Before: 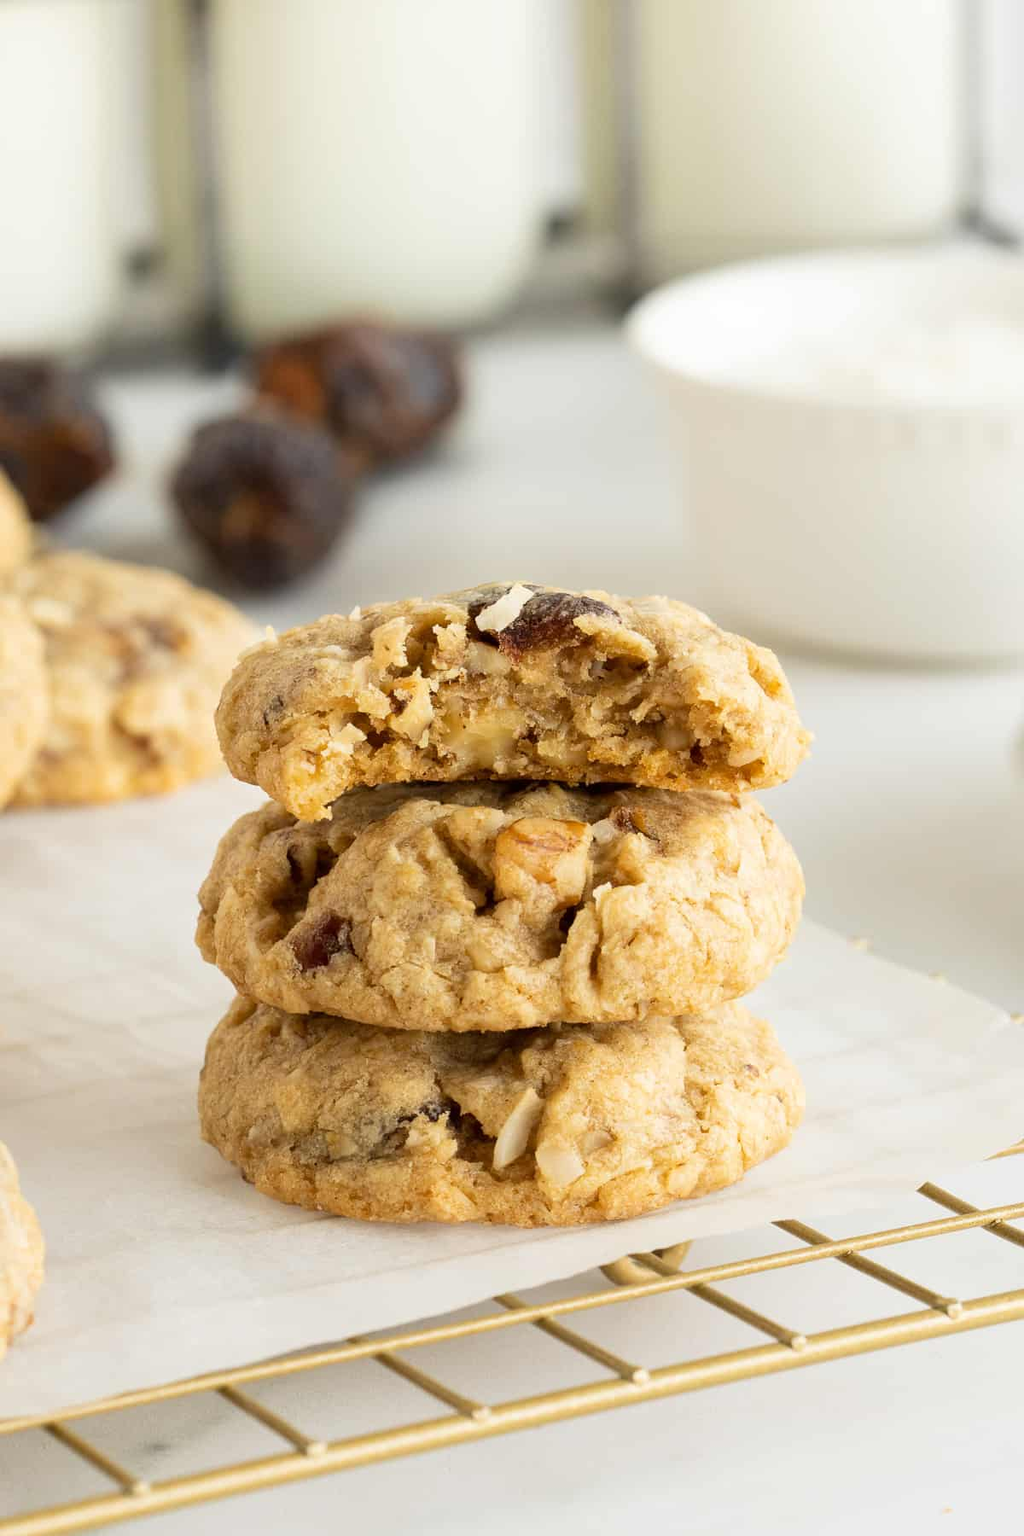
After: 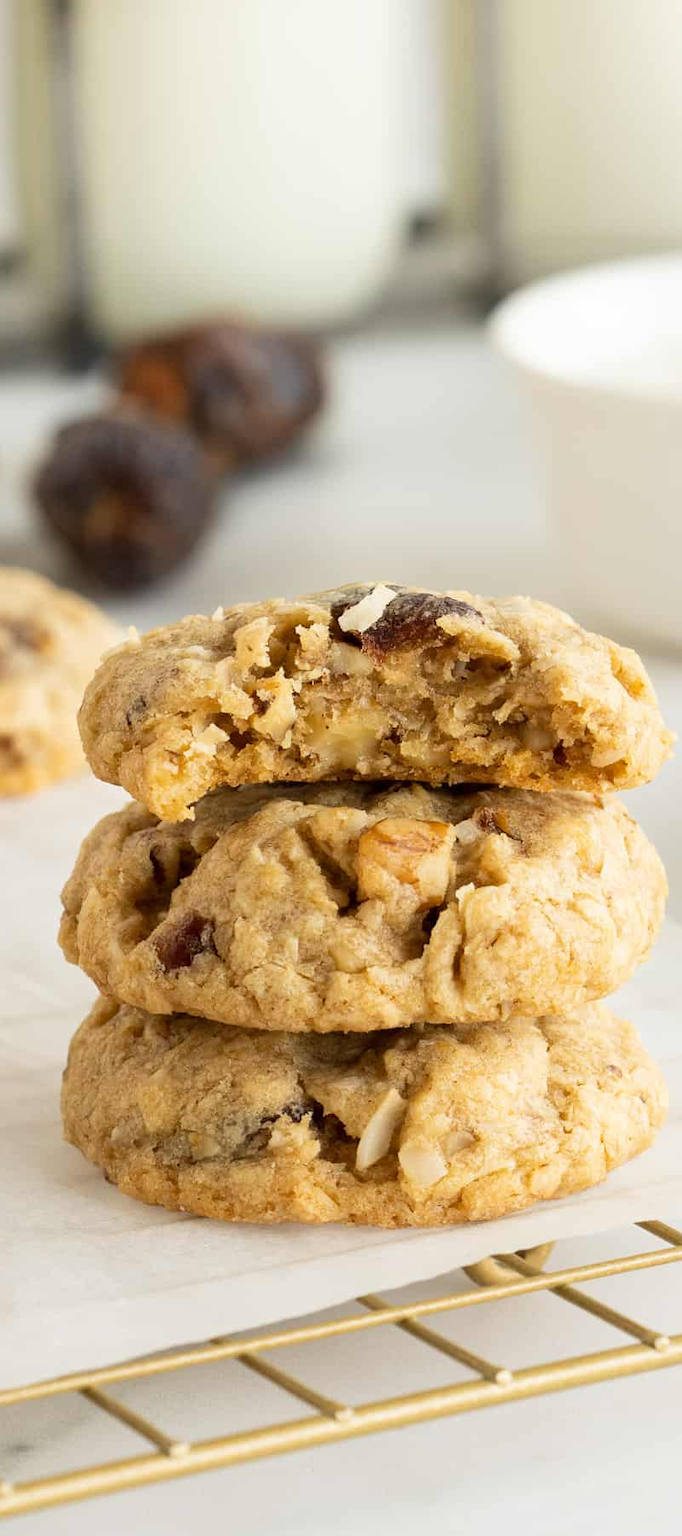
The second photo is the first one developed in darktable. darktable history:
crop and rotate: left 13.447%, right 19.908%
